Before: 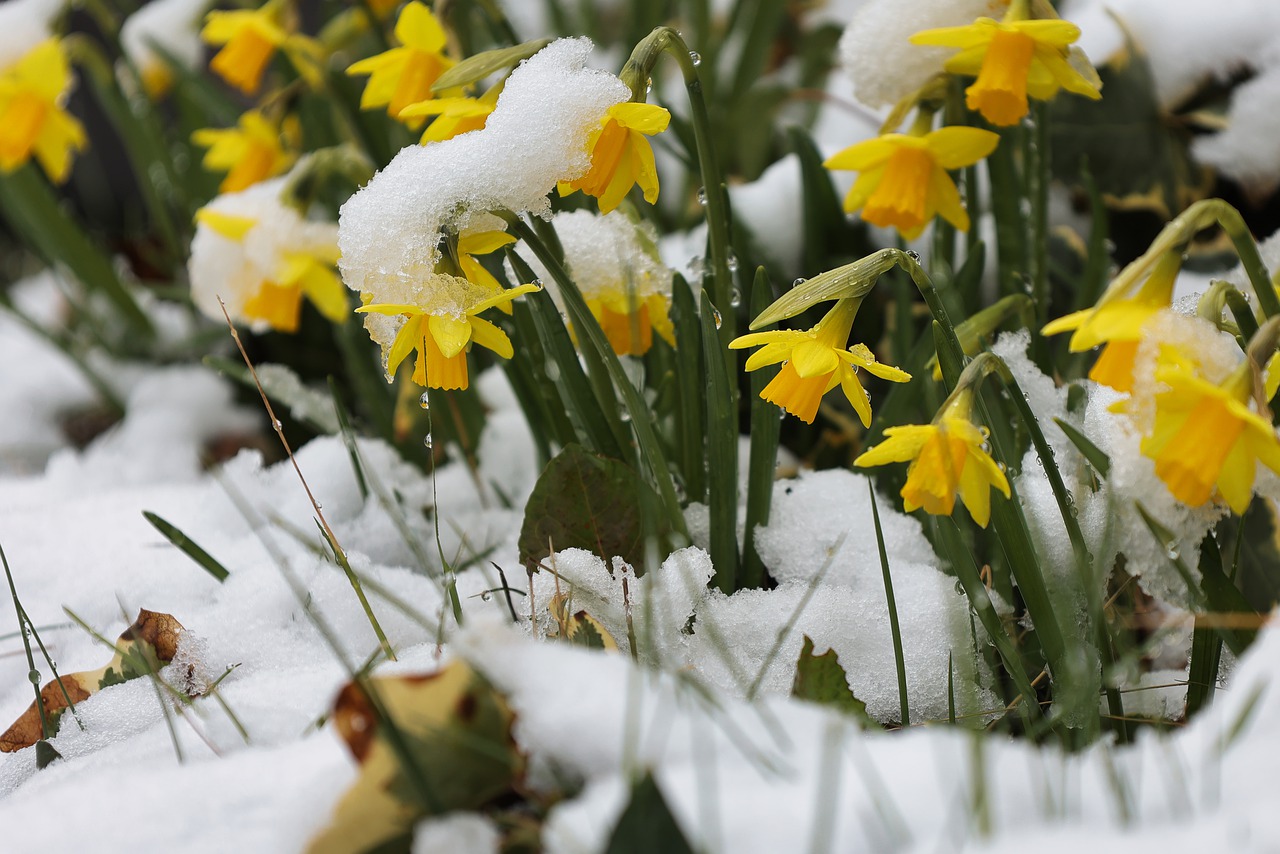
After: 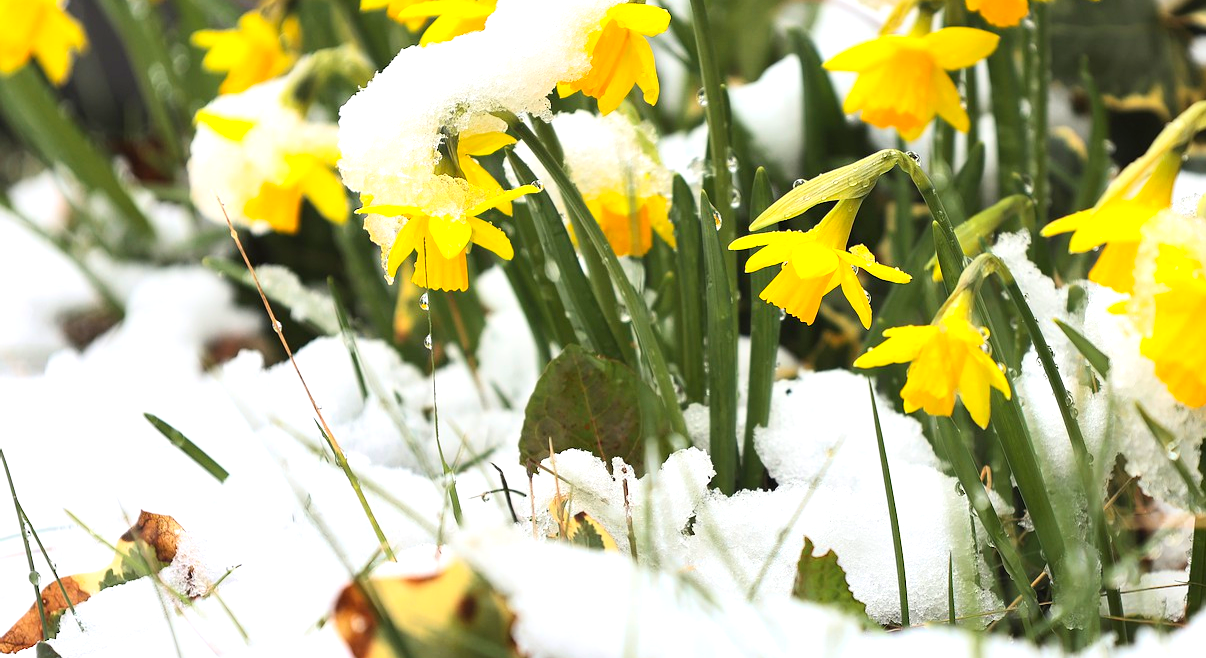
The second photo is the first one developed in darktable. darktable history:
contrast brightness saturation: contrast 0.2, brightness 0.16, saturation 0.22
exposure: black level correction 0, exposure 1 EV, compensate exposure bias true, compensate highlight preservation false
crop and rotate: angle 0.03°, top 11.643%, right 5.651%, bottom 11.189%
